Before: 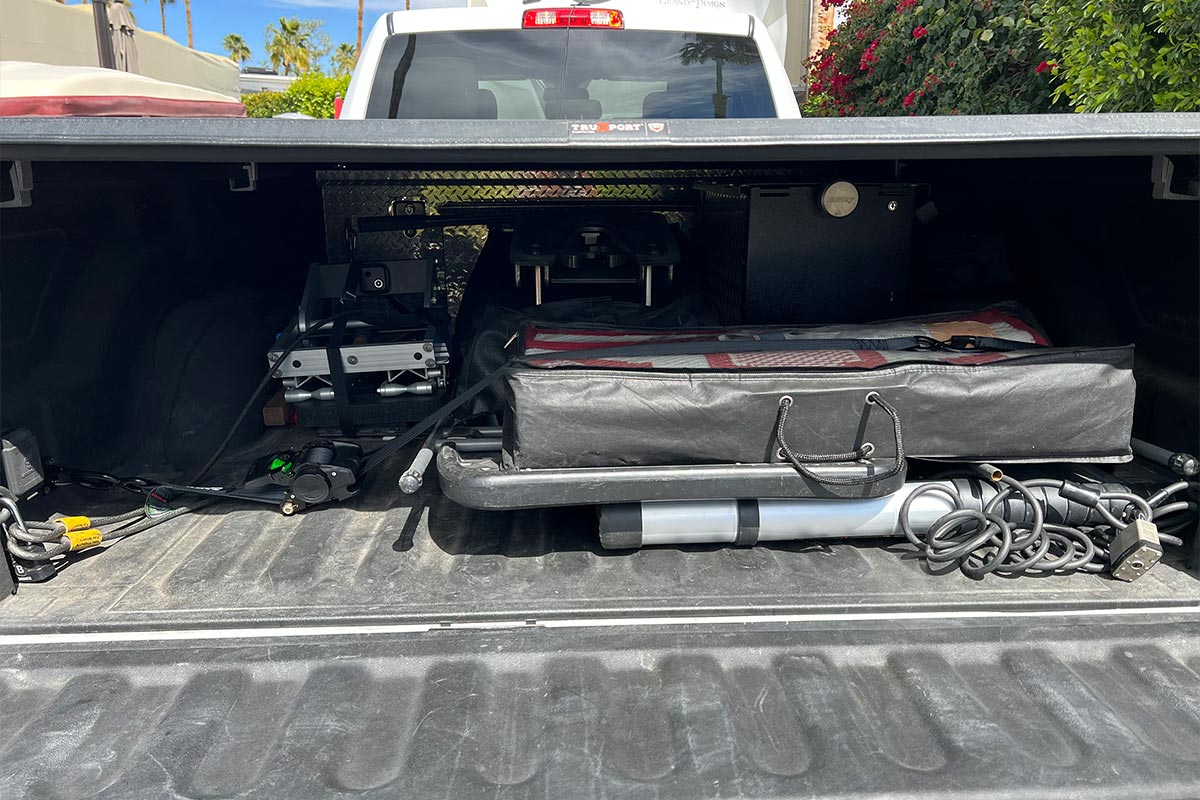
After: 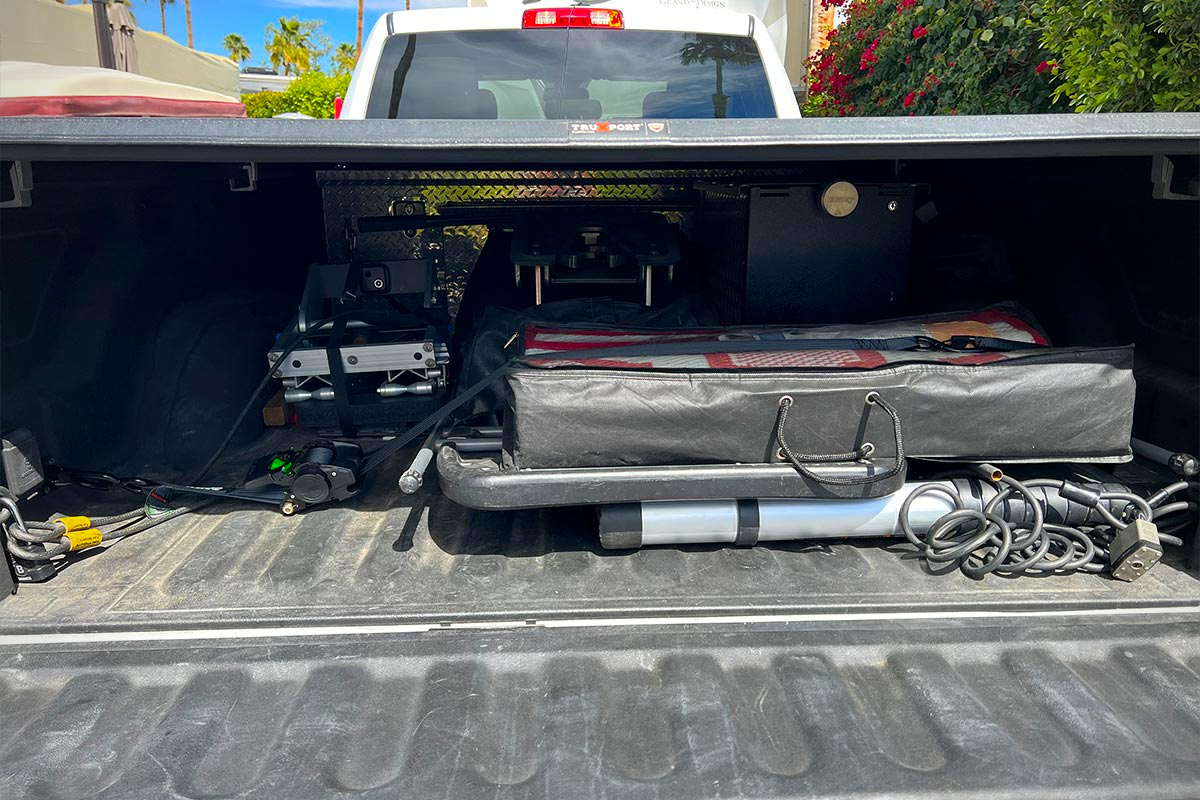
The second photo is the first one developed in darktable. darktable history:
color balance rgb: perceptual saturation grading › global saturation 25%, global vibrance 20%
vignetting: fall-off radius 60.92%
contrast brightness saturation: saturation 0.1
